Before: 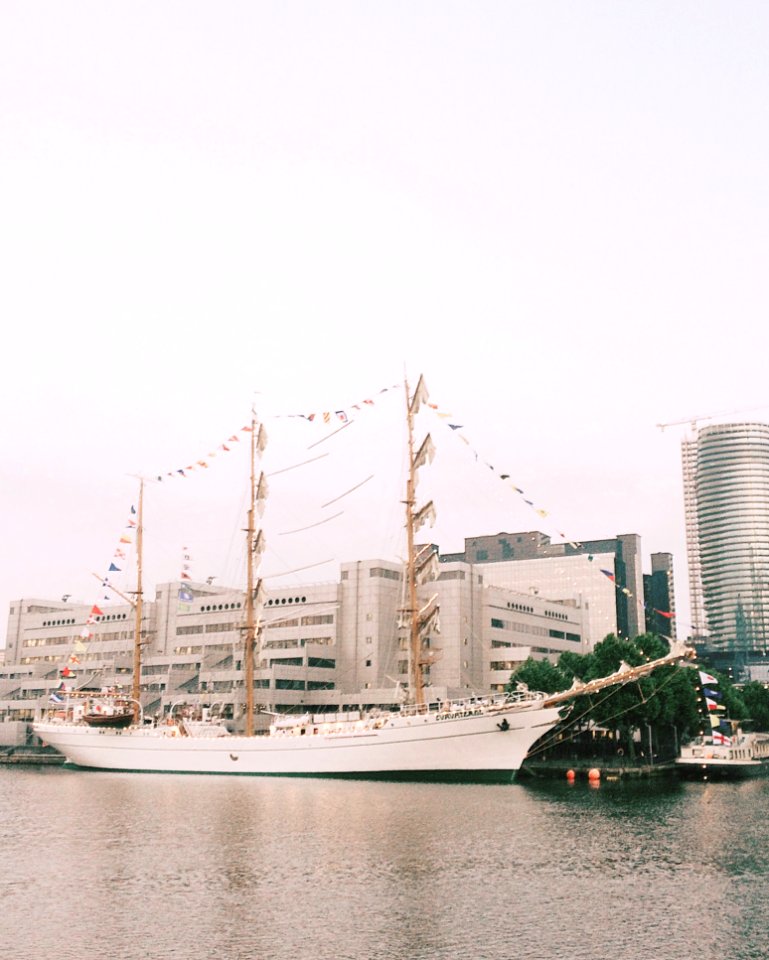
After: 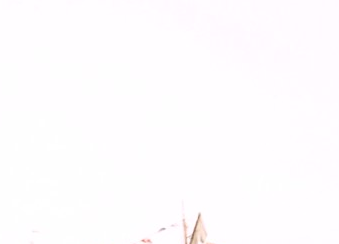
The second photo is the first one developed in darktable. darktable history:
crop: left 28.997%, top 16.802%, right 26.826%, bottom 57.738%
contrast brightness saturation: contrast 0.144
